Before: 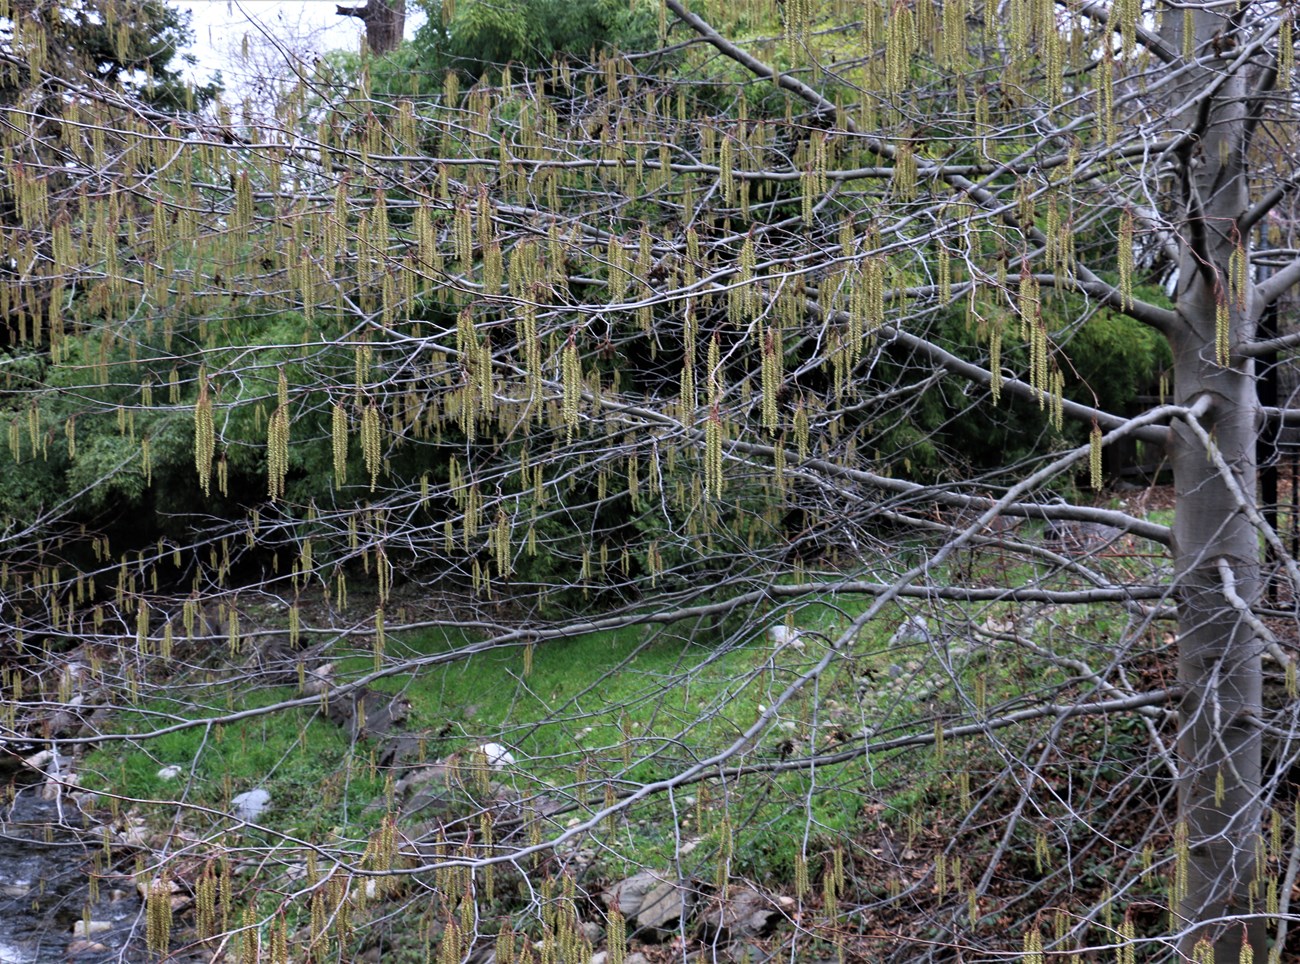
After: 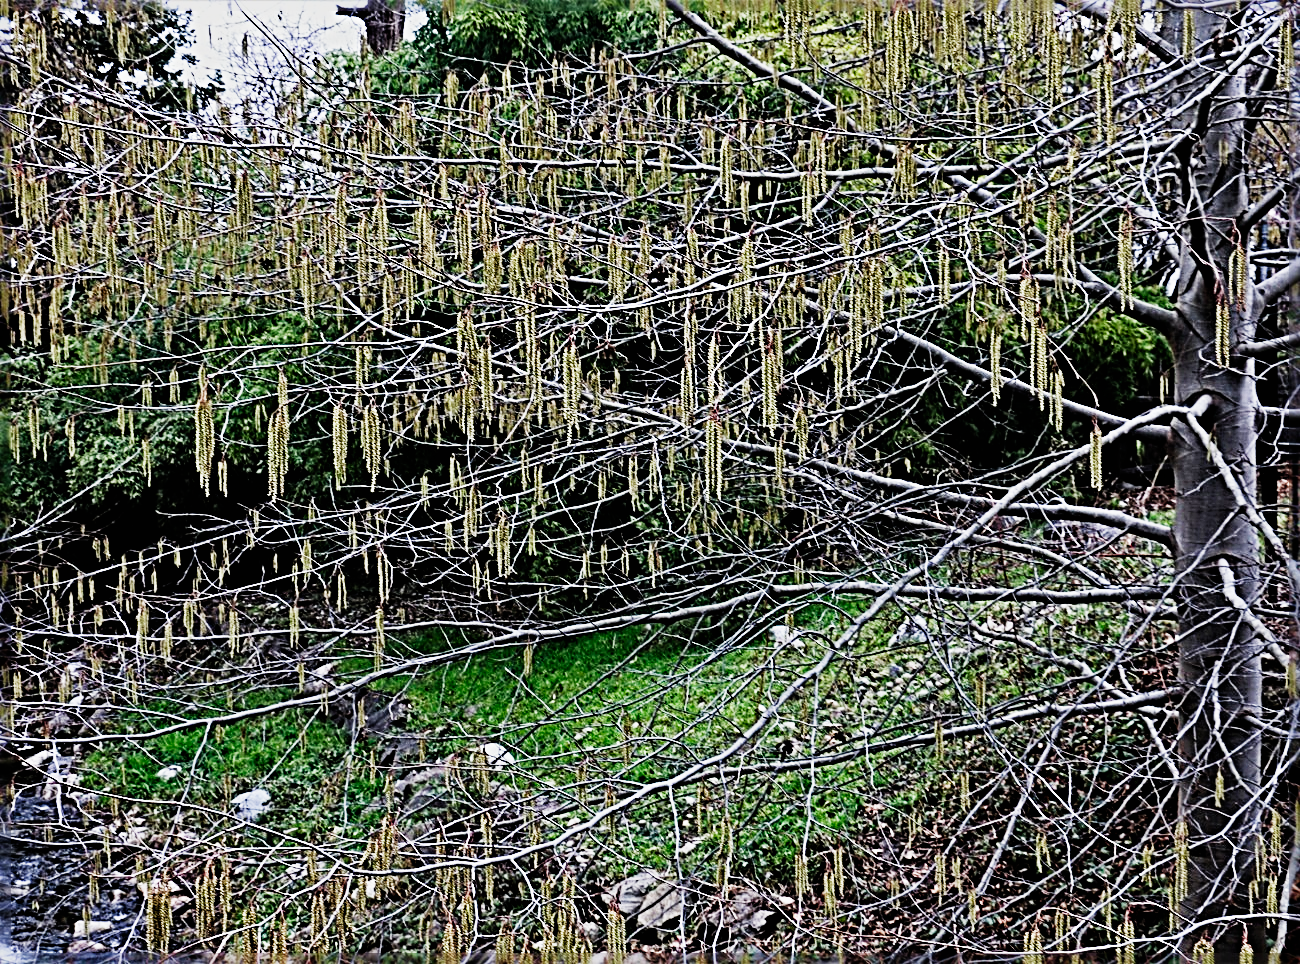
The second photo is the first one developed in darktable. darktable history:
color contrast: green-magenta contrast 1.1, blue-yellow contrast 1.1, unbound 0
sharpen: radius 4.001, amount 2
sigmoid: contrast 2, skew -0.2, preserve hue 0%, red attenuation 0.1, red rotation 0.035, green attenuation 0.1, green rotation -0.017, blue attenuation 0.15, blue rotation -0.052, base primaries Rec2020
